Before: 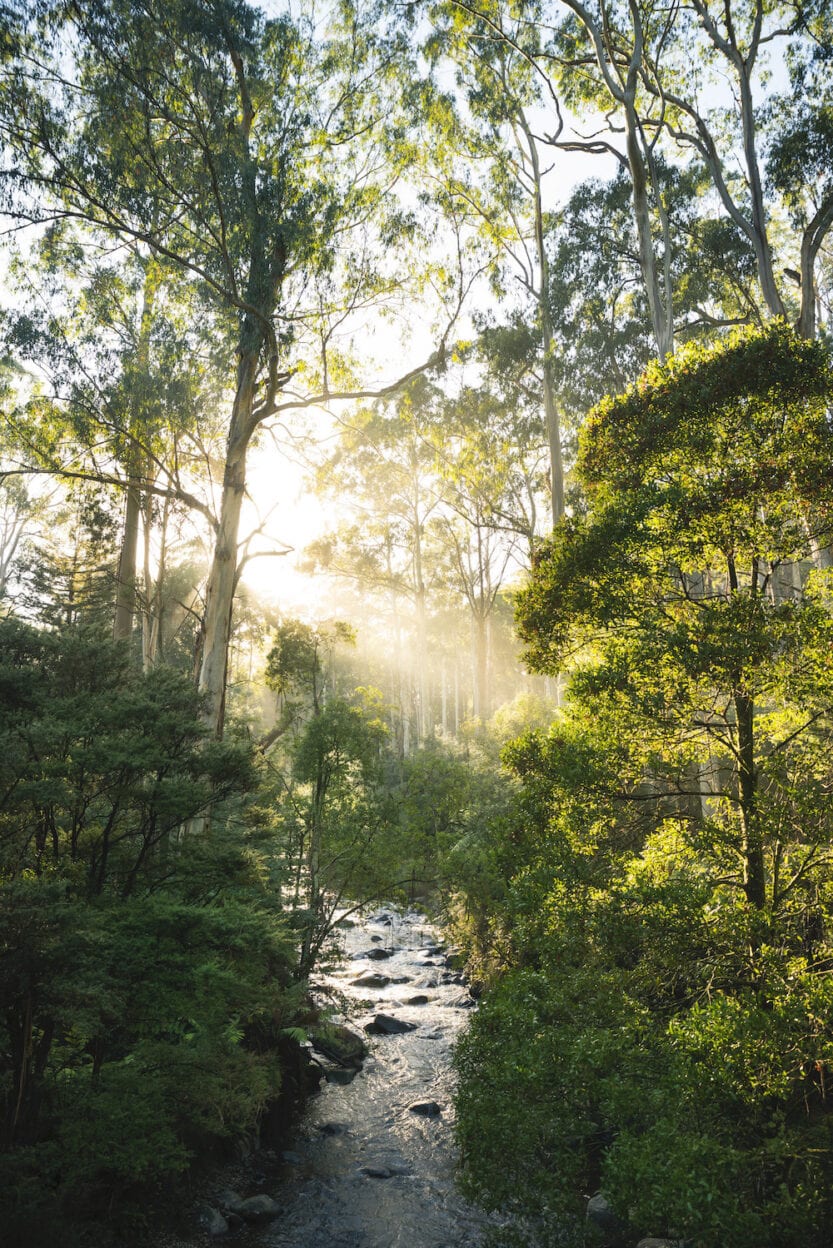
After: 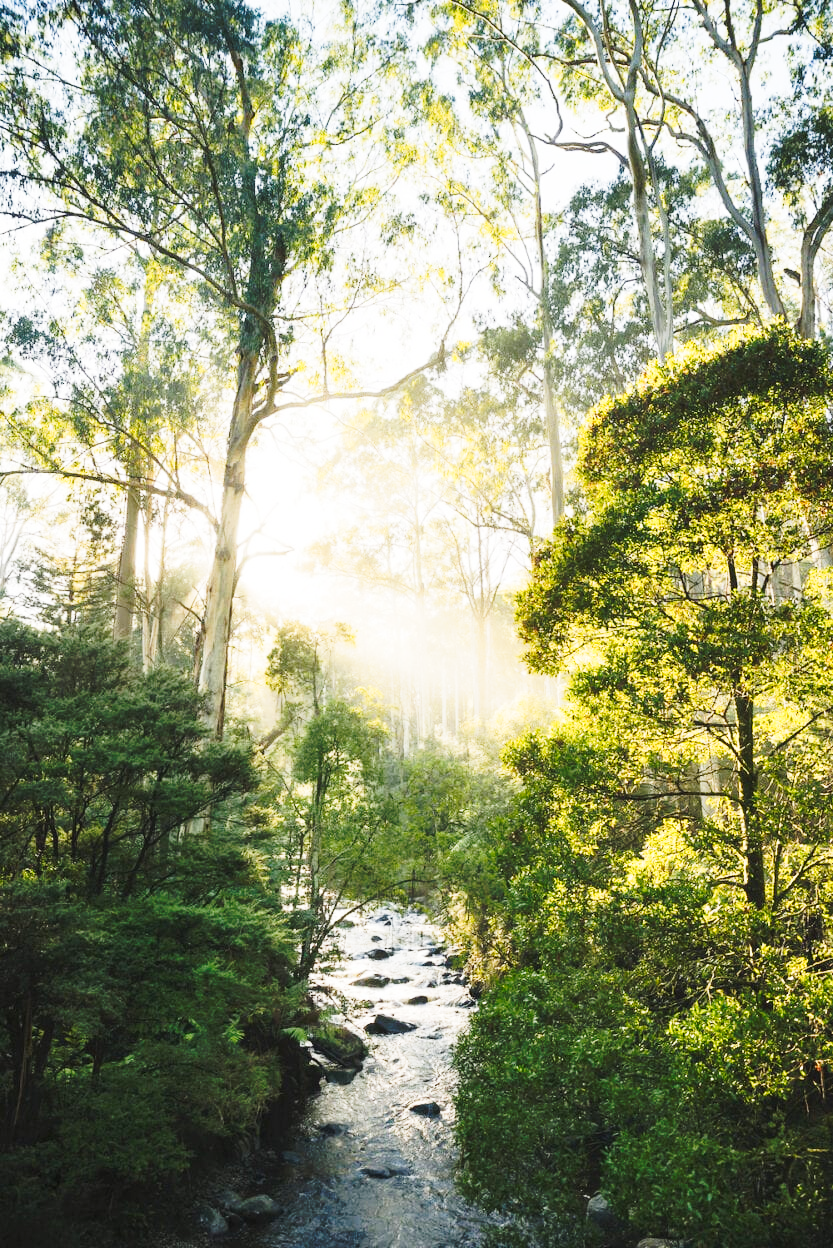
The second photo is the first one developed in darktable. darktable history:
tone curve: curves: ch0 [(0, 0) (0.003, 0.003) (0.011, 0.013) (0.025, 0.029) (0.044, 0.052) (0.069, 0.082) (0.1, 0.118) (0.136, 0.161) (0.177, 0.21) (0.224, 0.27) (0.277, 0.38) (0.335, 0.49) (0.399, 0.594) (0.468, 0.692) (0.543, 0.794) (0.623, 0.857) (0.709, 0.919) (0.801, 0.955) (0.898, 0.978) (1, 1)], preserve colors none
